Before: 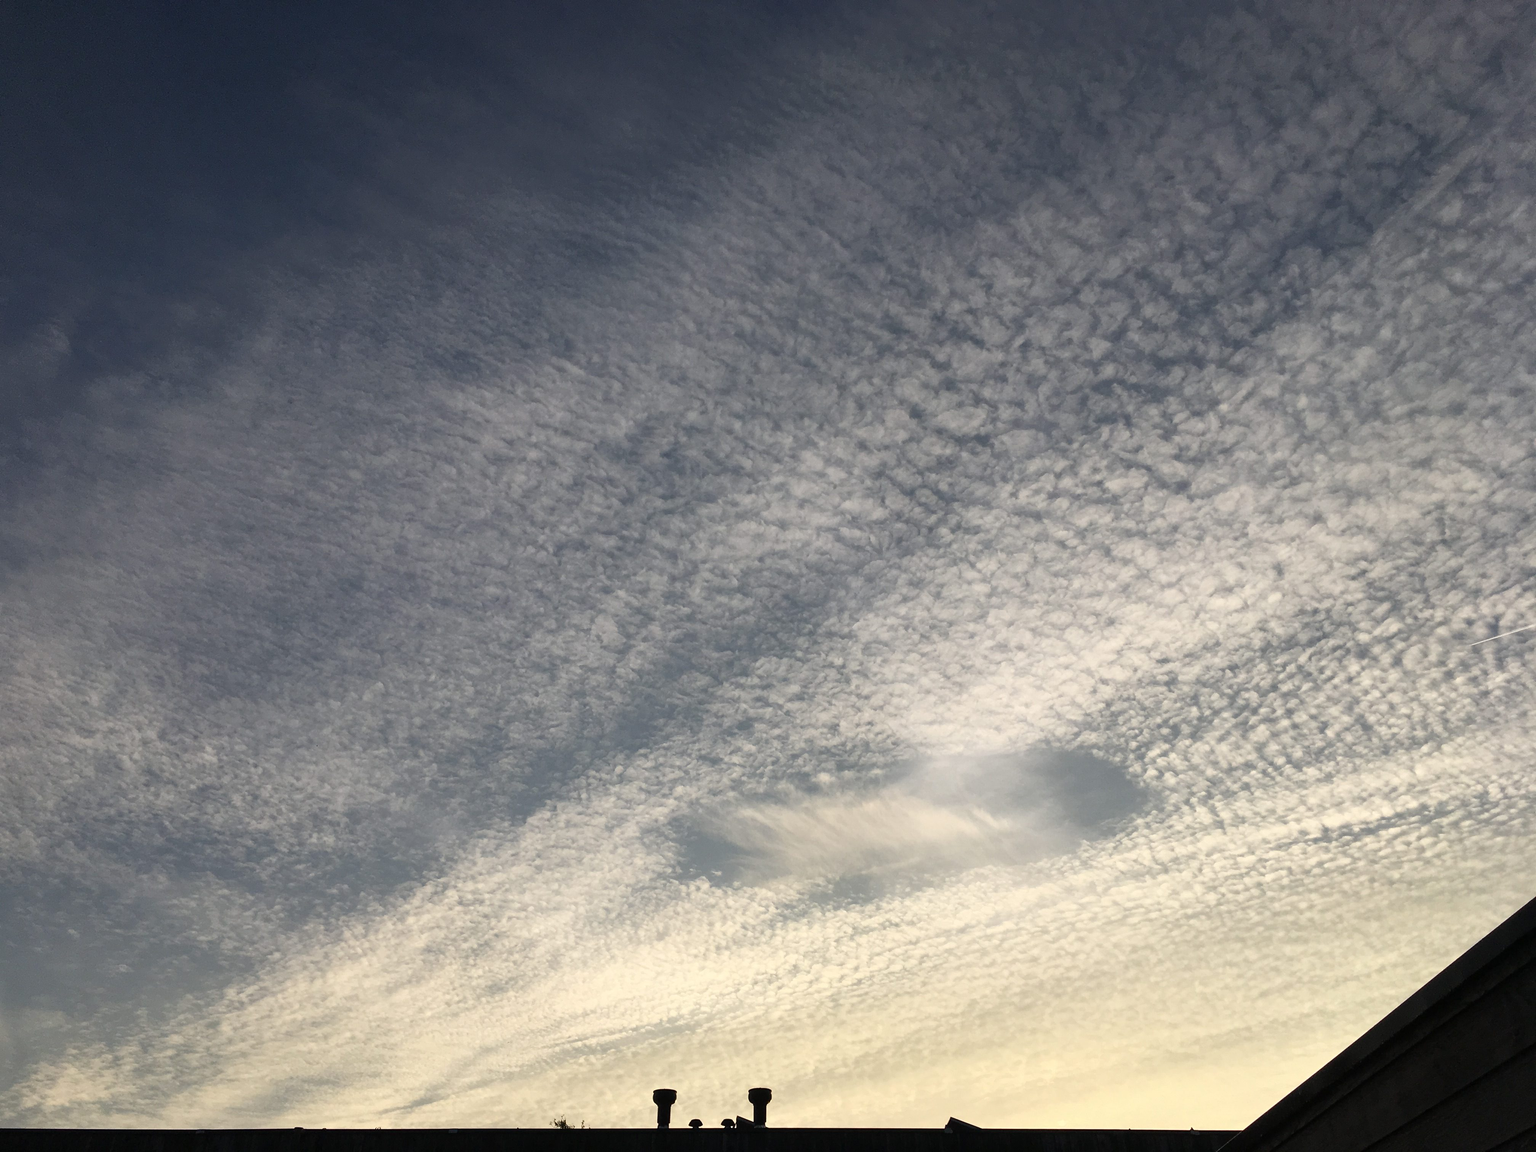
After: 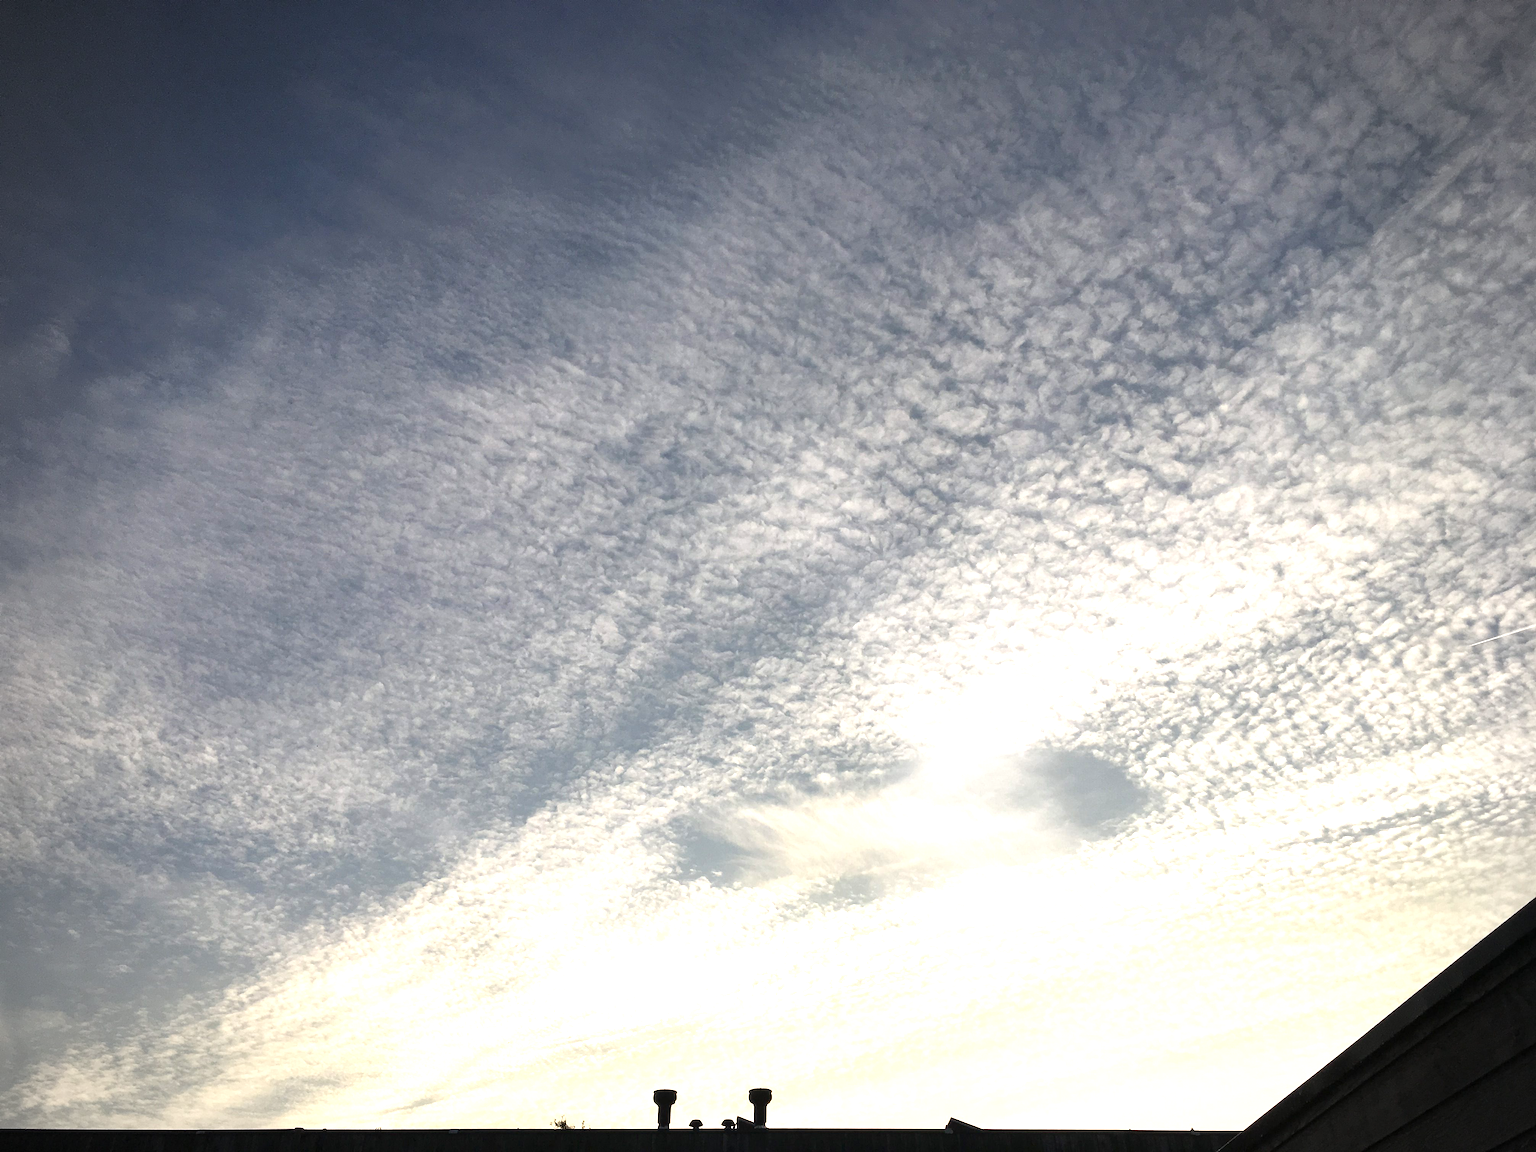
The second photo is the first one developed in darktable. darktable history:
vignetting: on, module defaults
exposure: exposure 1 EV, compensate highlight preservation false
